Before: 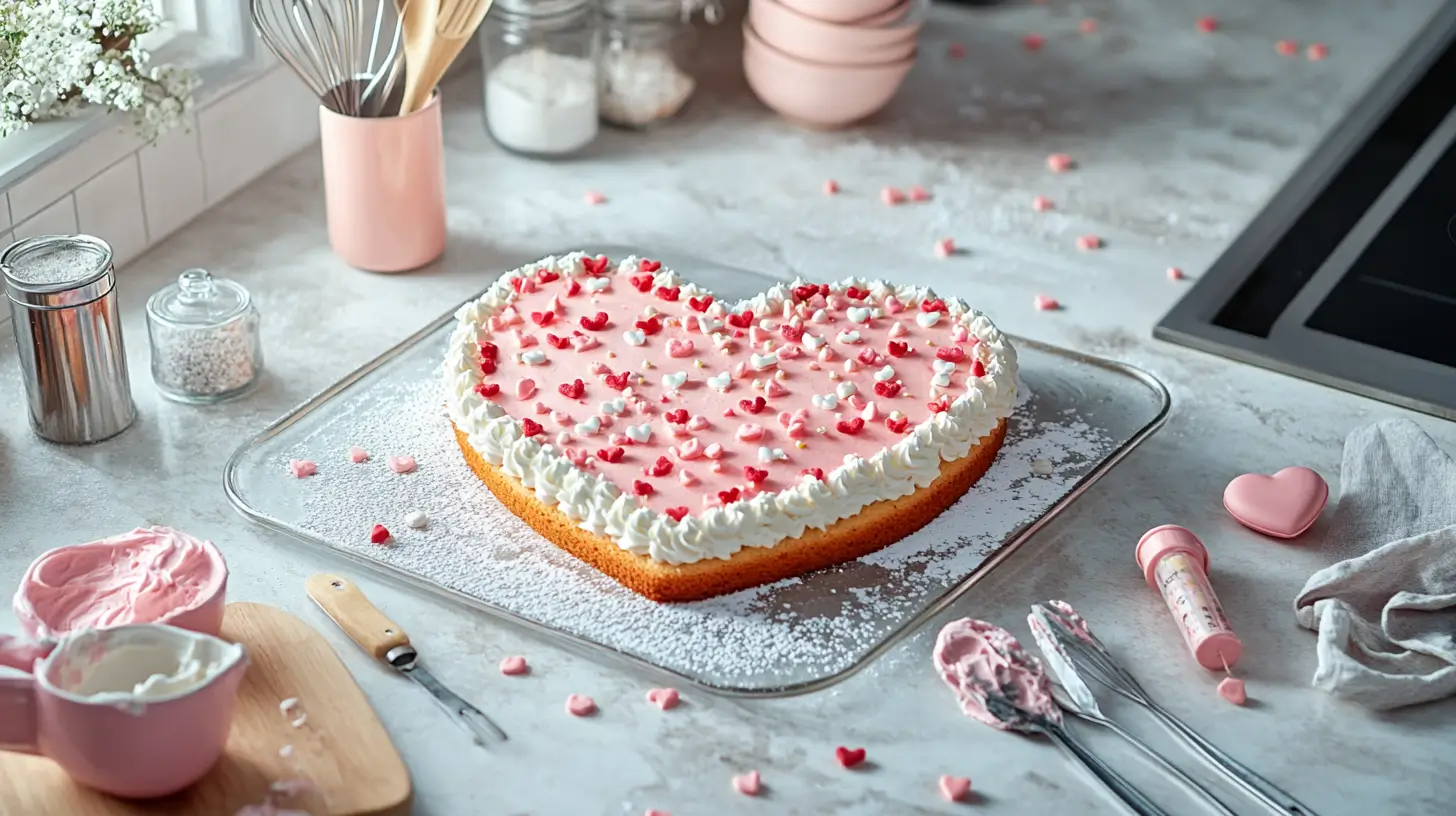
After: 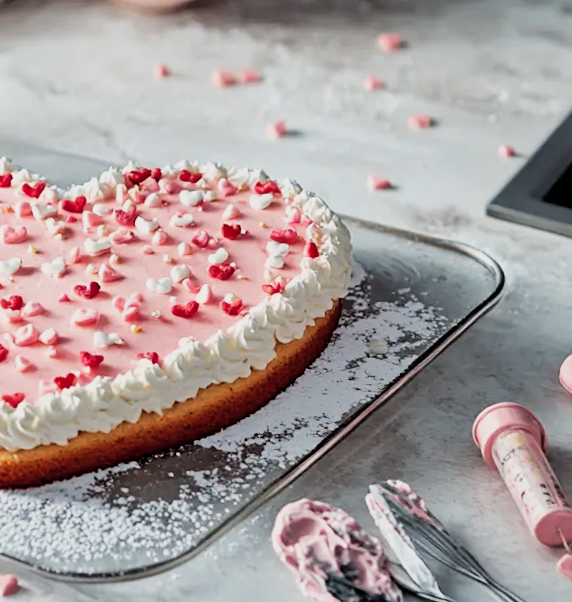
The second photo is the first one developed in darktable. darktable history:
rotate and perspective: rotation -1°, crop left 0.011, crop right 0.989, crop top 0.025, crop bottom 0.975
color balance rgb: shadows lift › hue 87.51°, highlights gain › chroma 1.62%, highlights gain › hue 55.1°, global offset › chroma 0.06%, global offset › hue 253.66°, linear chroma grading › global chroma 0.5%
filmic rgb: black relative exposure -5 EV, white relative exposure 3.5 EV, hardness 3.19, contrast 1.3, highlights saturation mix -50%
crop: left 45.721%, top 13.393%, right 14.118%, bottom 10.01%
tone curve: curves: ch0 [(0, 0) (0.003, 0.003) (0.011, 0.011) (0.025, 0.025) (0.044, 0.044) (0.069, 0.069) (0.1, 0.099) (0.136, 0.135) (0.177, 0.176) (0.224, 0.223) (0.277, 0.275) (0.335, 0.333) (0.399, 0.396) (0.468, 0.465) (0.543, 0.545) (0.623, 0.625) (0.709, 0.71) (0.801, 0.801) (0.898, 0.898) (1, 1)], preserve colors none
